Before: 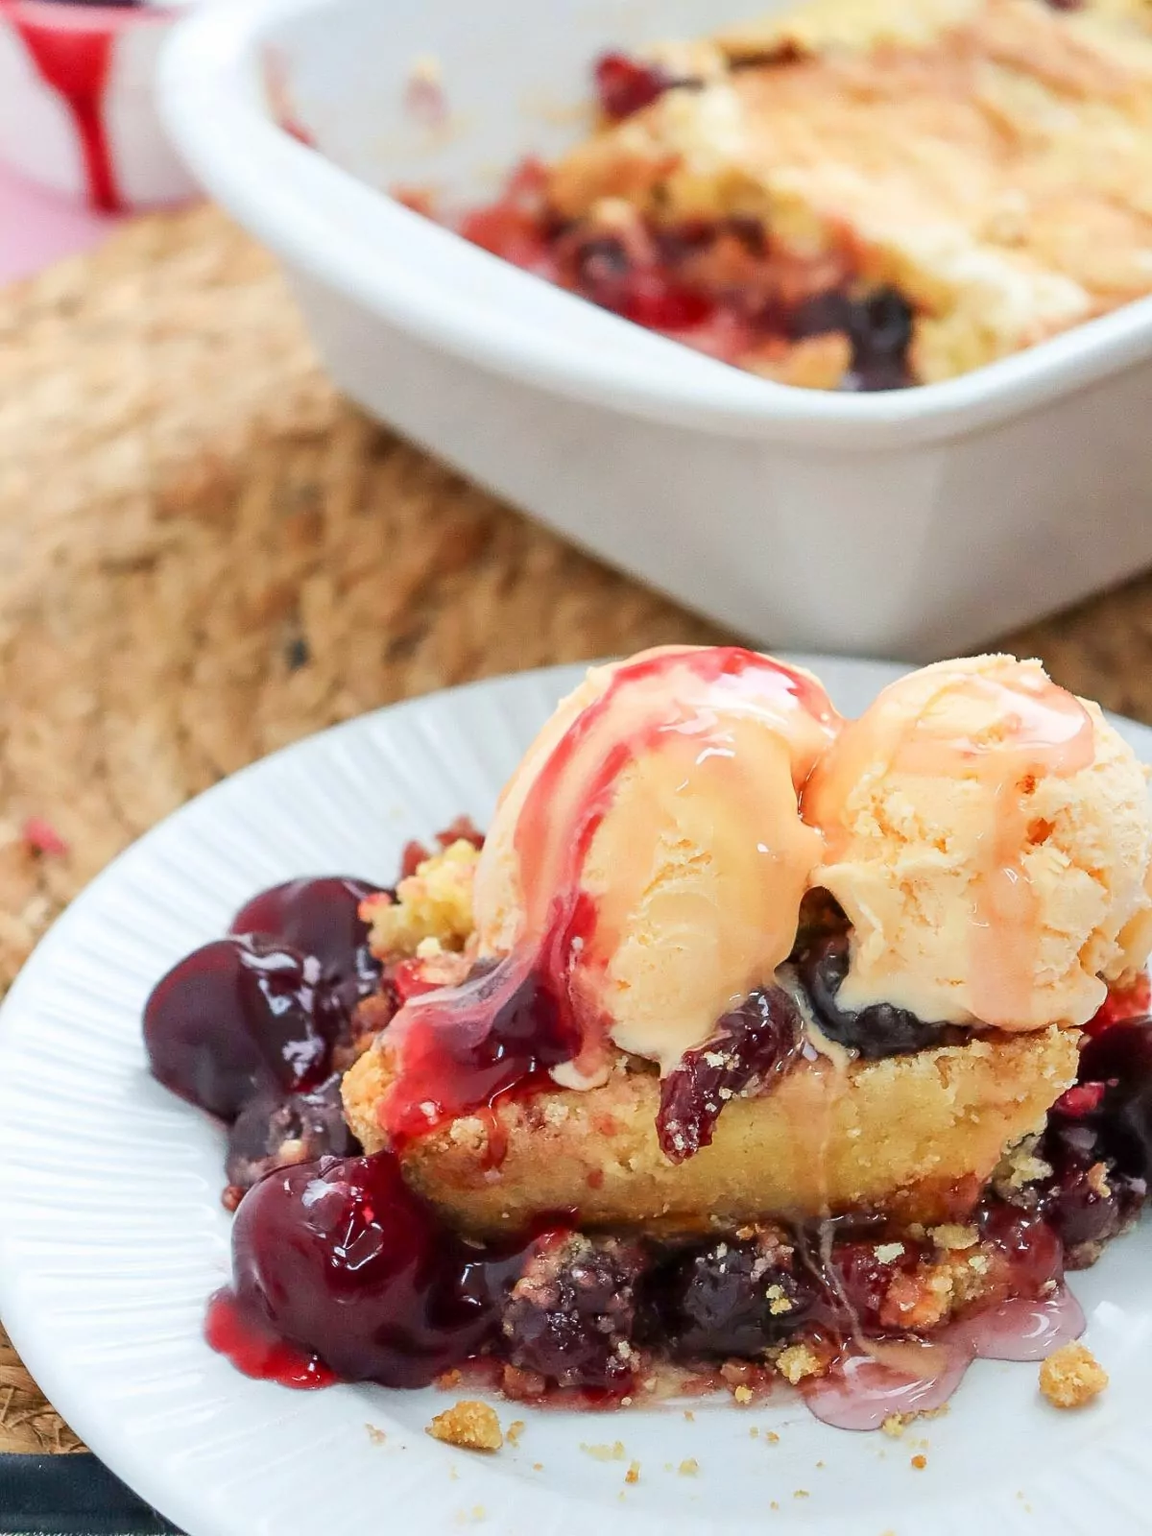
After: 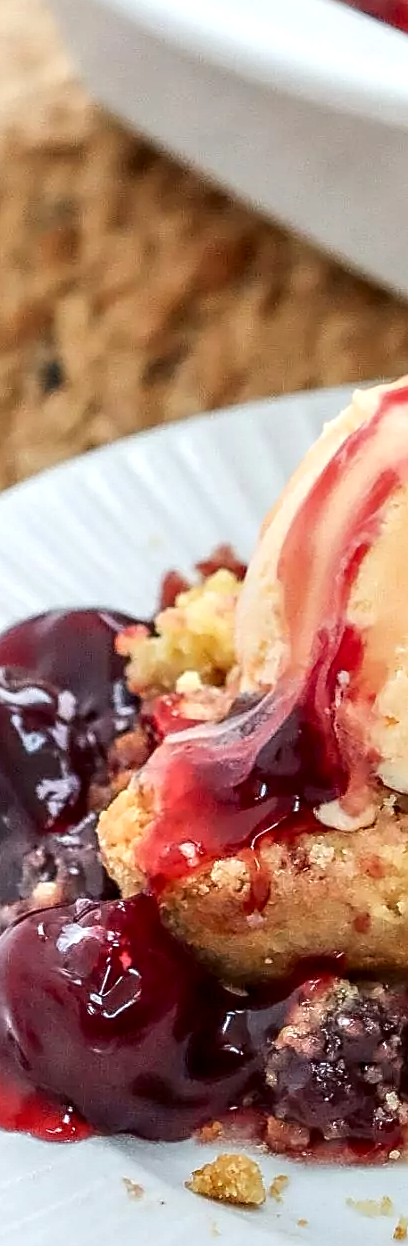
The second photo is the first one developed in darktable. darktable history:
crop and rotate: left 21.509%, top 19.111%, right 44.43%, bottom 2.966%
local contrast: highlights 59%, detail 145%
sharpen: on, module defaults
